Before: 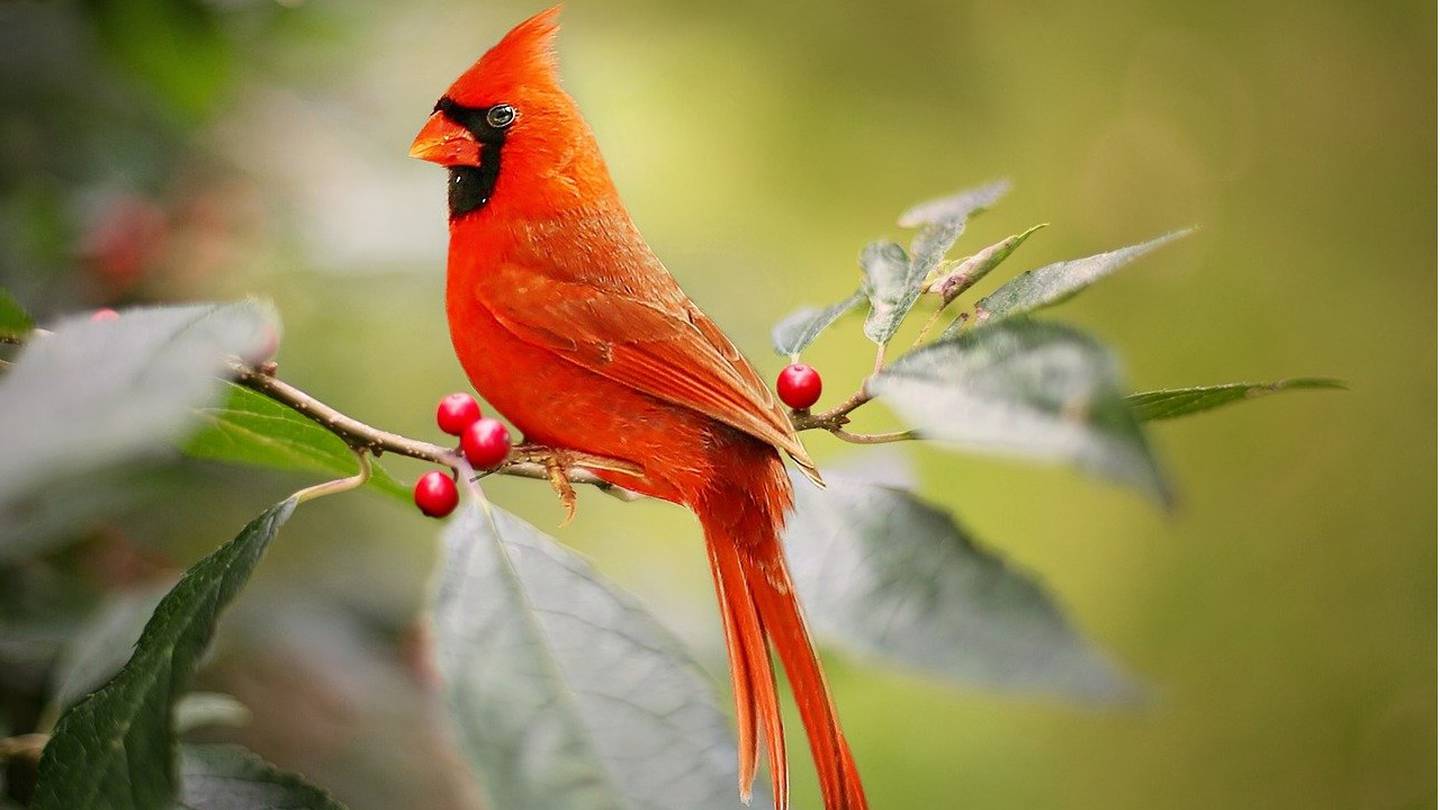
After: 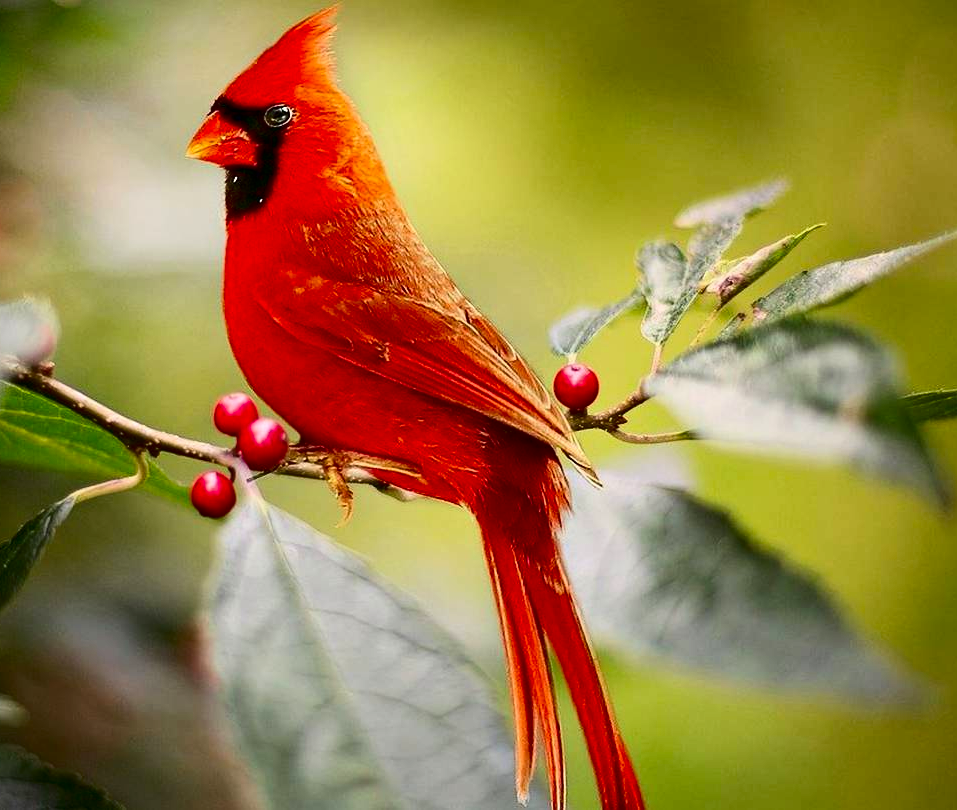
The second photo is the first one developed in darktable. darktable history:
contrast brightness saturation: contrast 0.222, brightness -0.188, saturation 0.234
crop and rotate: left 15.488%, right 18.005%
